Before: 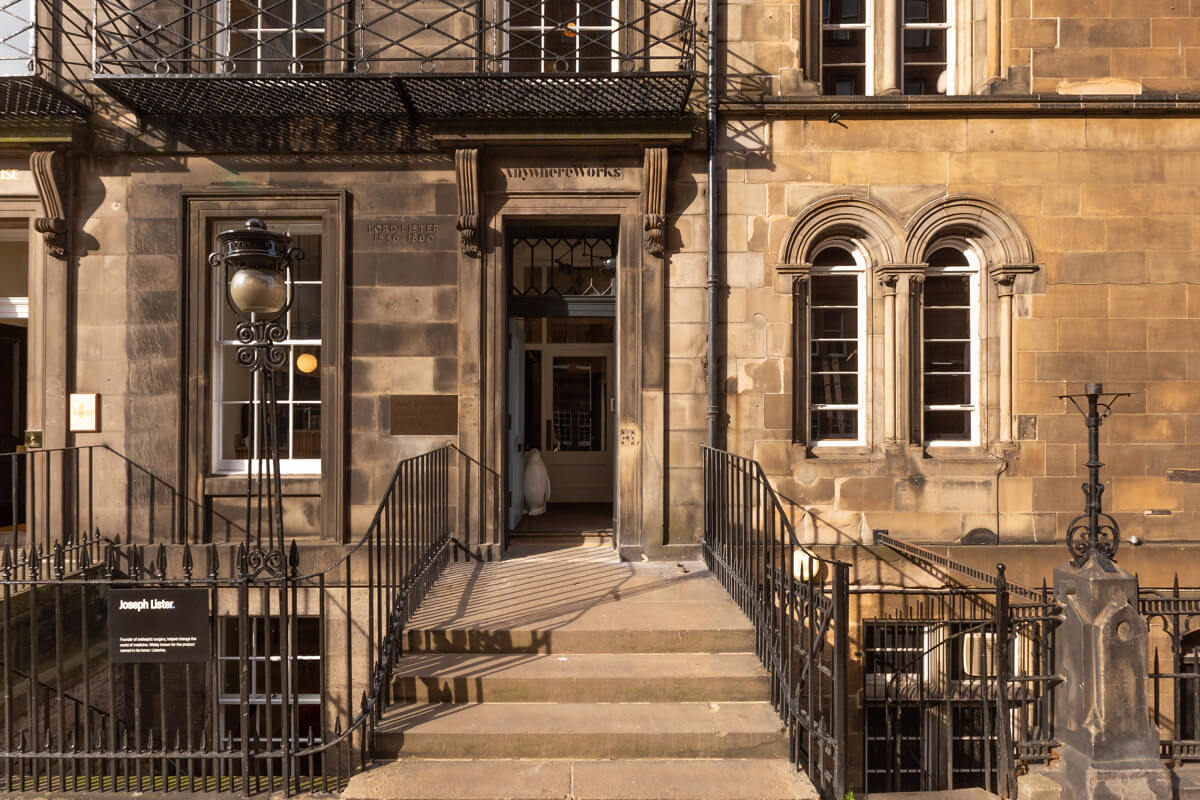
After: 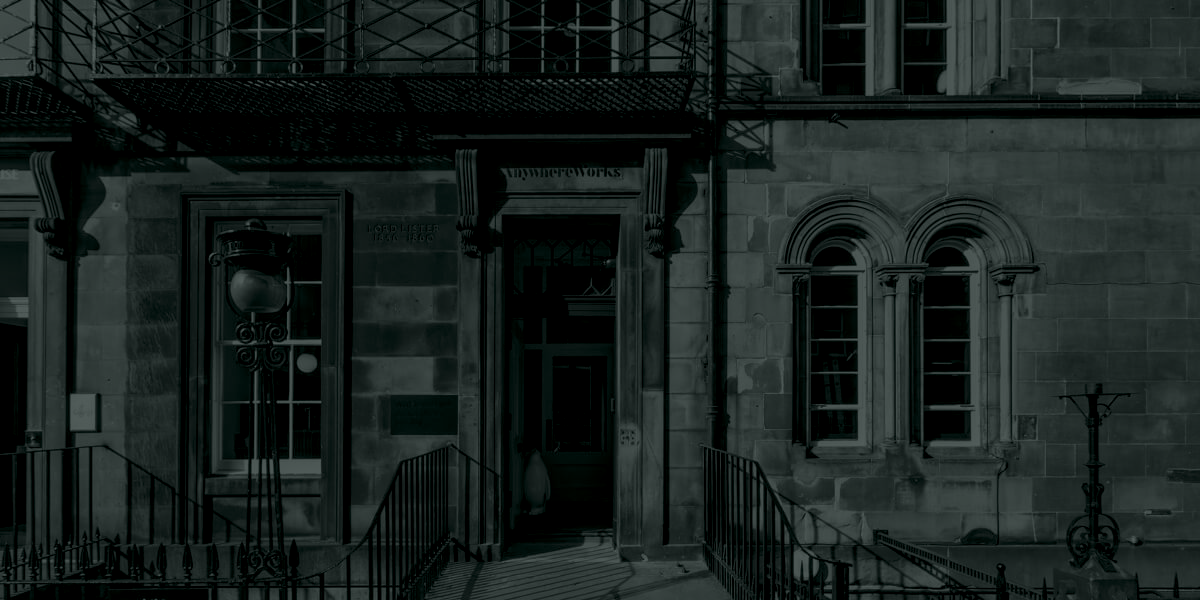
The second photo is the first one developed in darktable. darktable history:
crop: bottom 24.988%
color balance: mode lift, gamma, gain (sRGB), lift [1.04, 1, 1, 0.97], gamma [1.01, 1, 1, 0.97], gain [0.96, 1, 1, 0.97]
local contrast: on, module defaults
colorize: hue 90°, saturation 19%, lightness 1.59%, version 1
